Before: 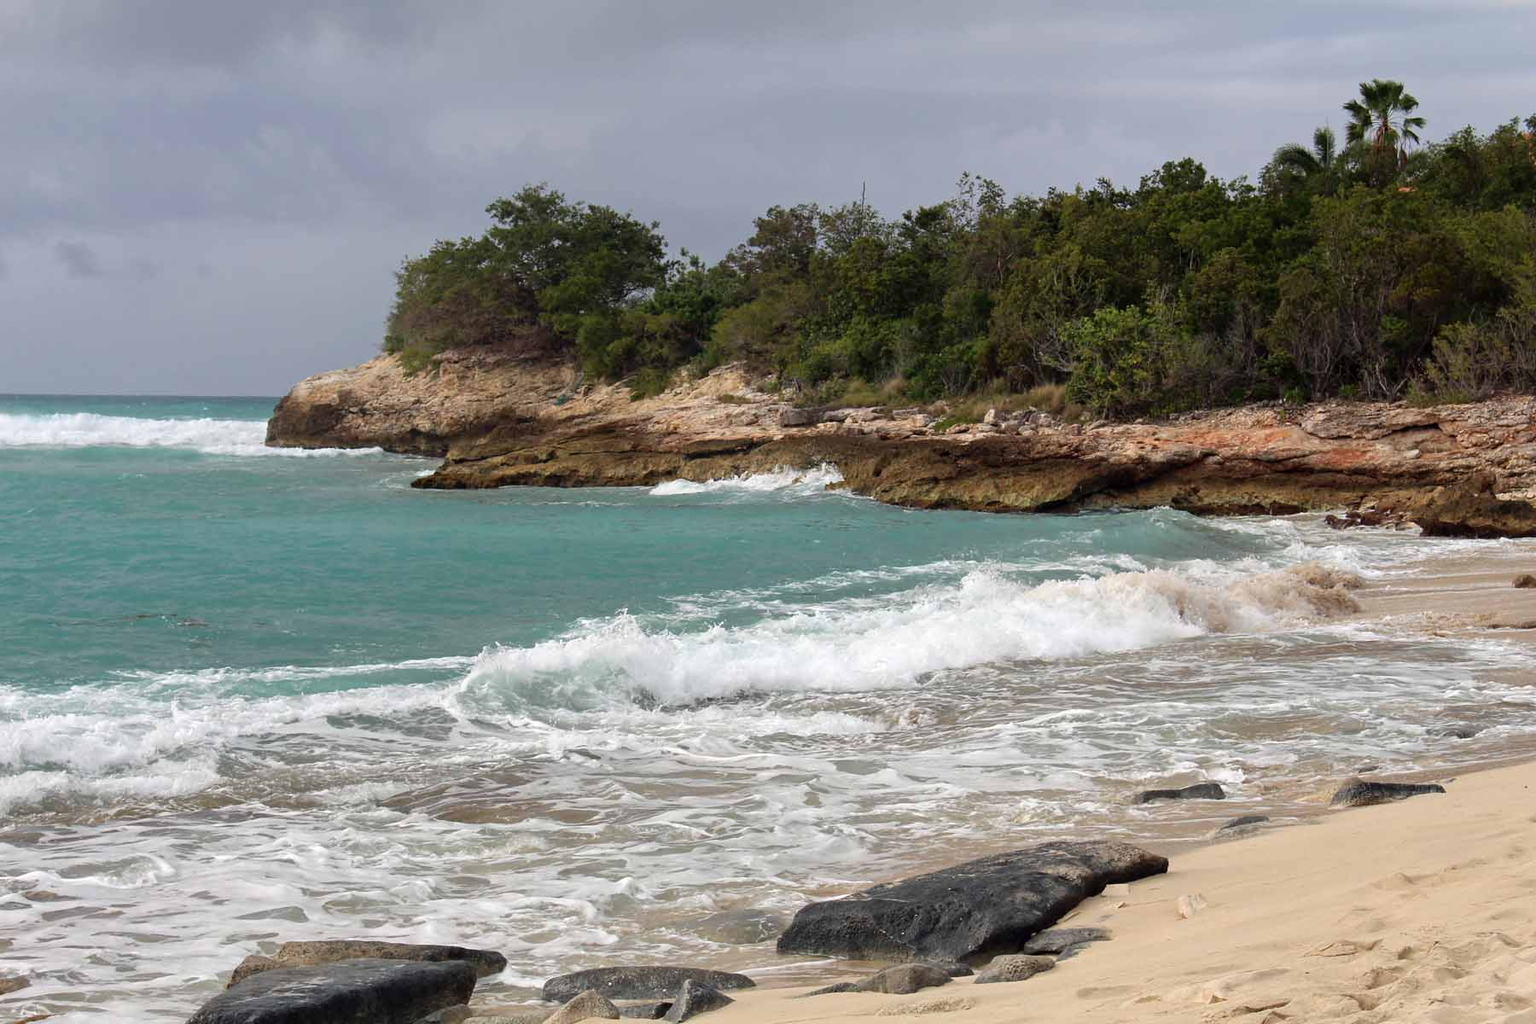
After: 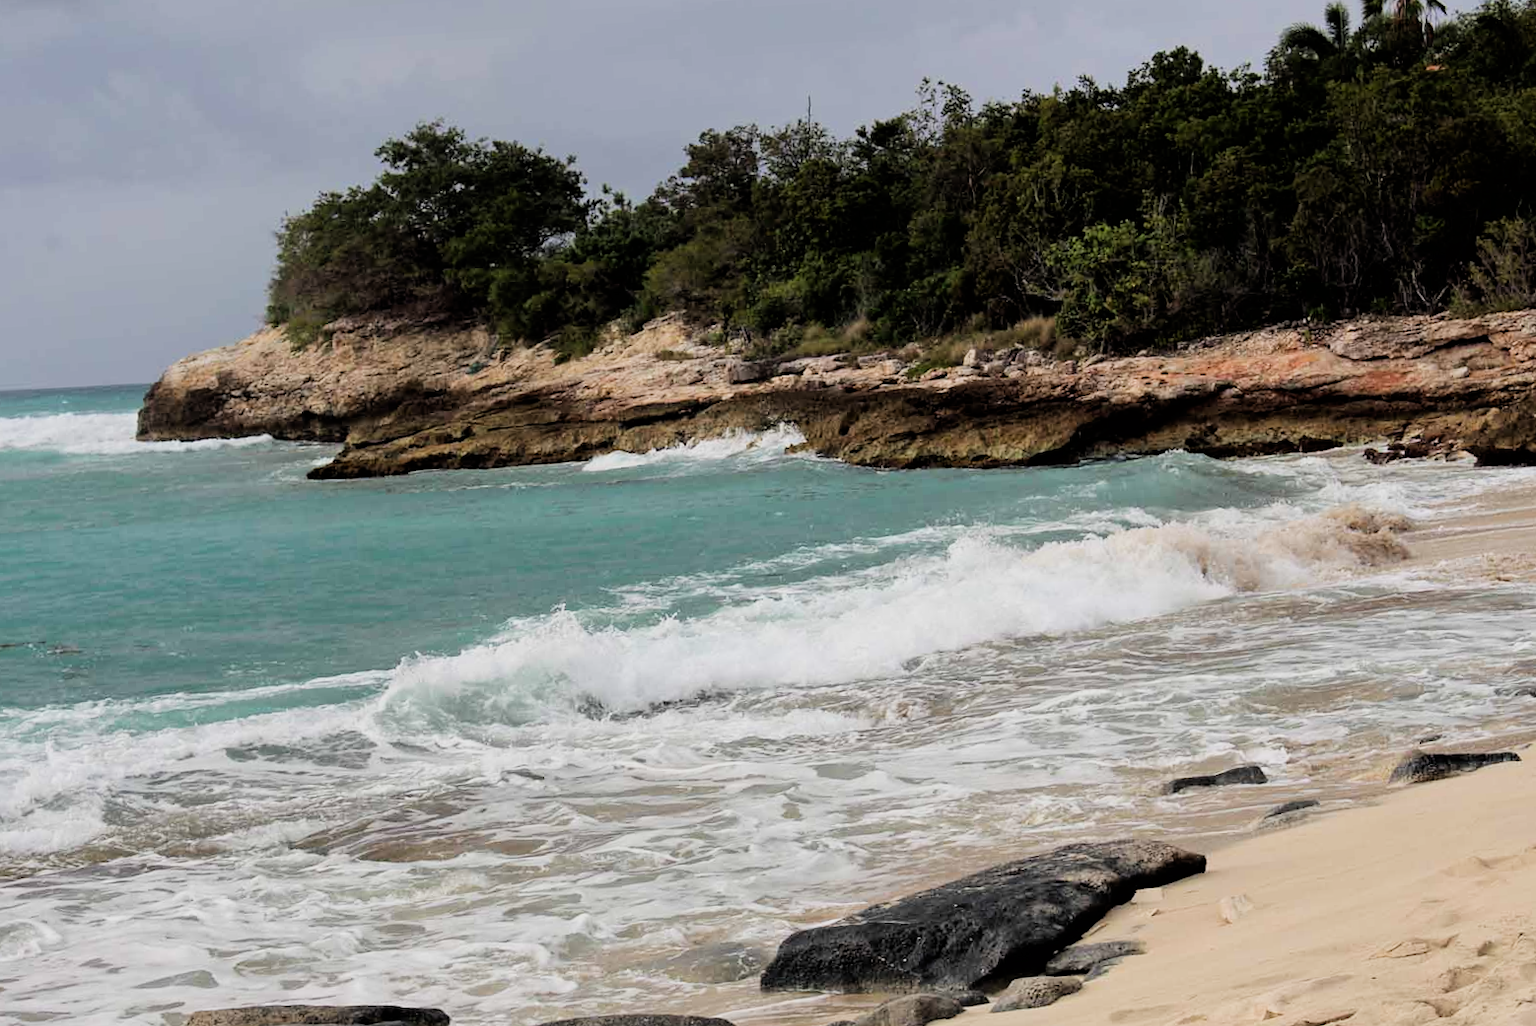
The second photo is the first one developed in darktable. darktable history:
crop and rotate: angle 3.37°, left 5.915%, top 5.703%
filmic rgb: black relative exposure -5.15 EV, white relative exposure 3.99 EV, hardness 2.88, contrast 1.3
